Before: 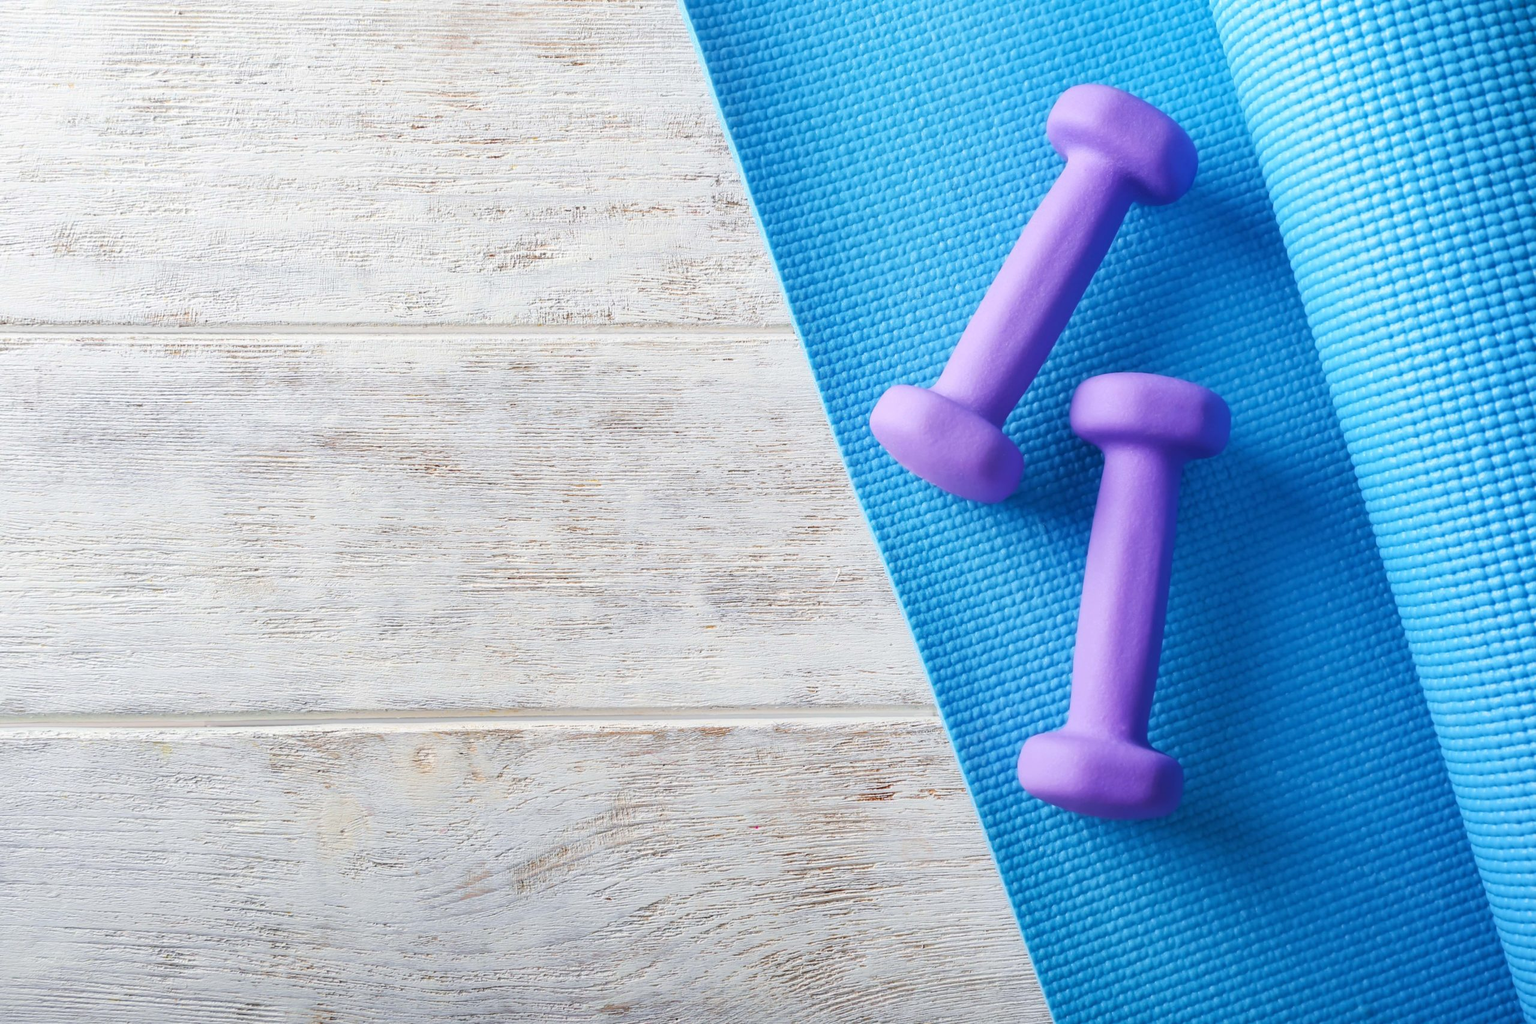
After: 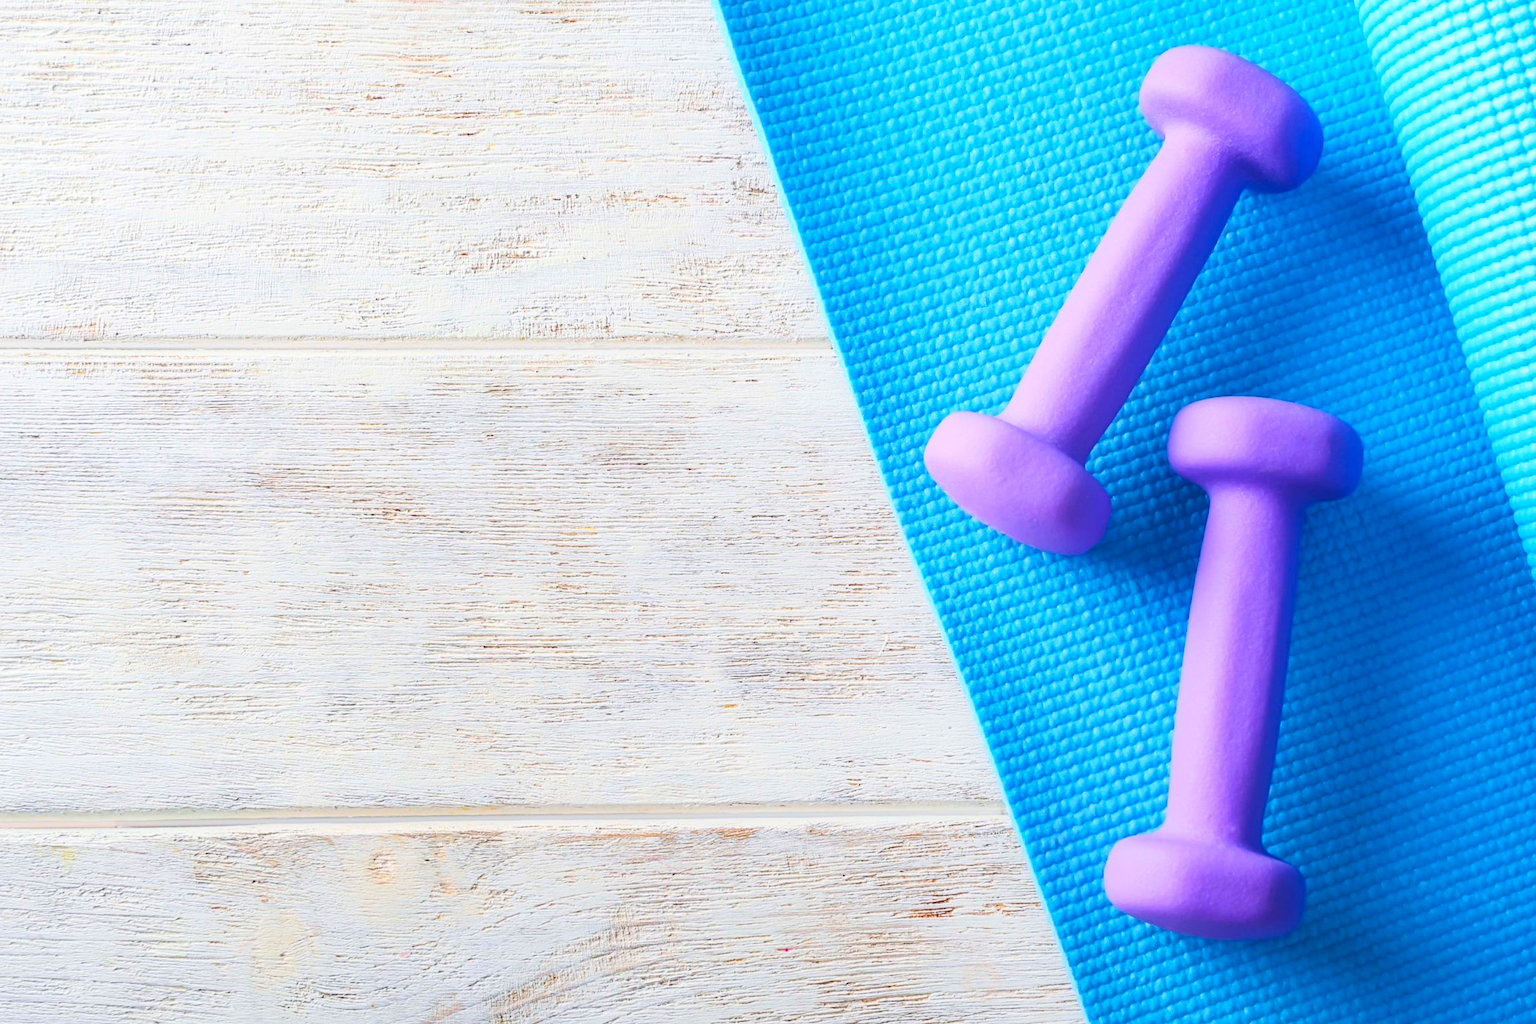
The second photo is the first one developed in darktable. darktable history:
contrast equalizer: y [[0.5, 0.486, 0.447, 0.446, 0.489, 0.5], [0.5 ×6], [0.5 ×6], [0 ×6], [0 ×6]]
haze removal: compatibility mode true, adaptive false
contrast brightness saturation: contrast 0.2, brightness 0.16, saturation 0.22
crop and rotate: left 7.196%, top 4.574%, right 10.605%, bottom 13.178%
